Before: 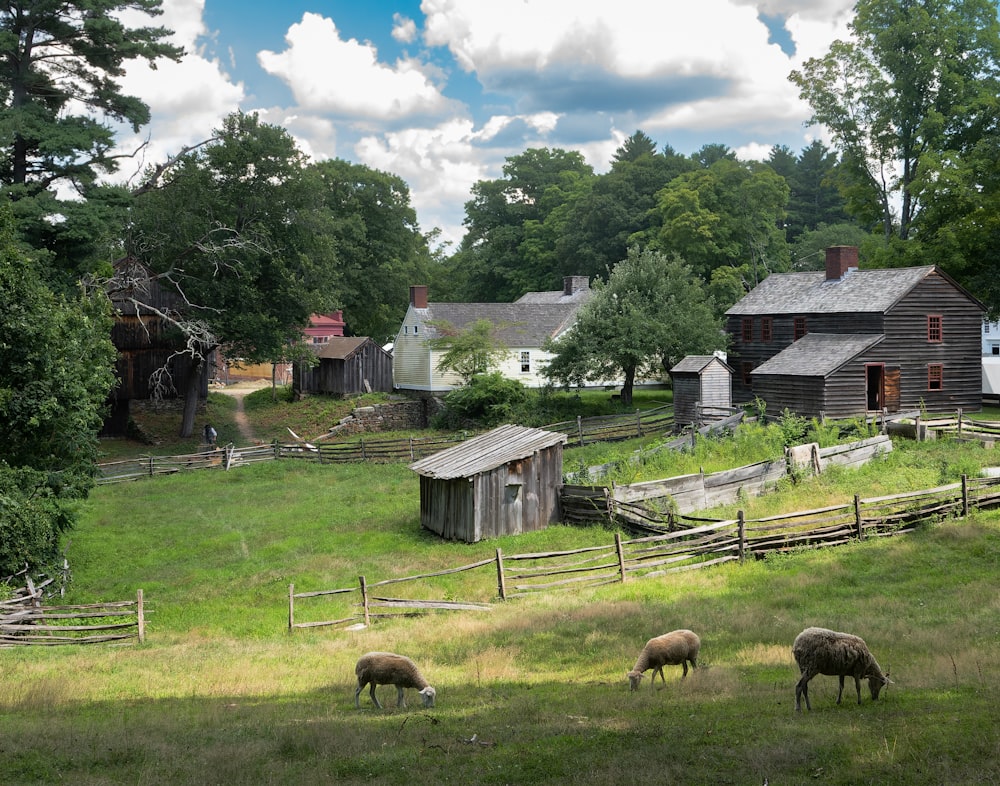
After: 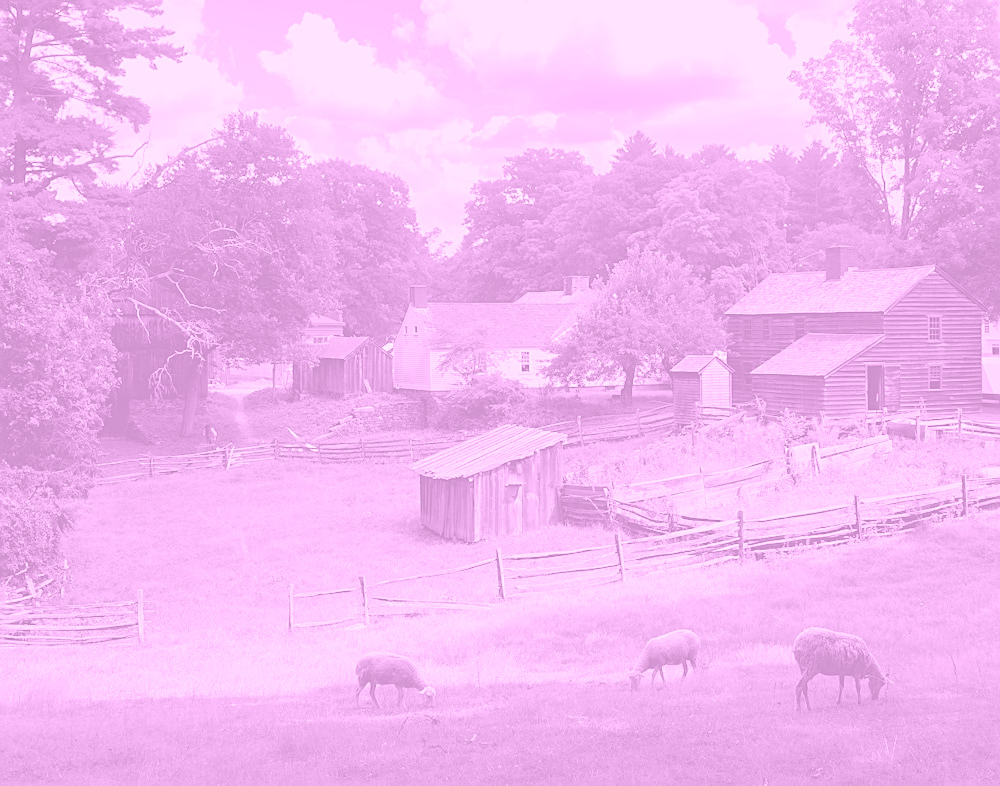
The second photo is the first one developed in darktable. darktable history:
sharpen: on, module defaults
colorize: hue 331.2°, saturation 75%, source mix 30.28%, lightness 70.52%, version 1
